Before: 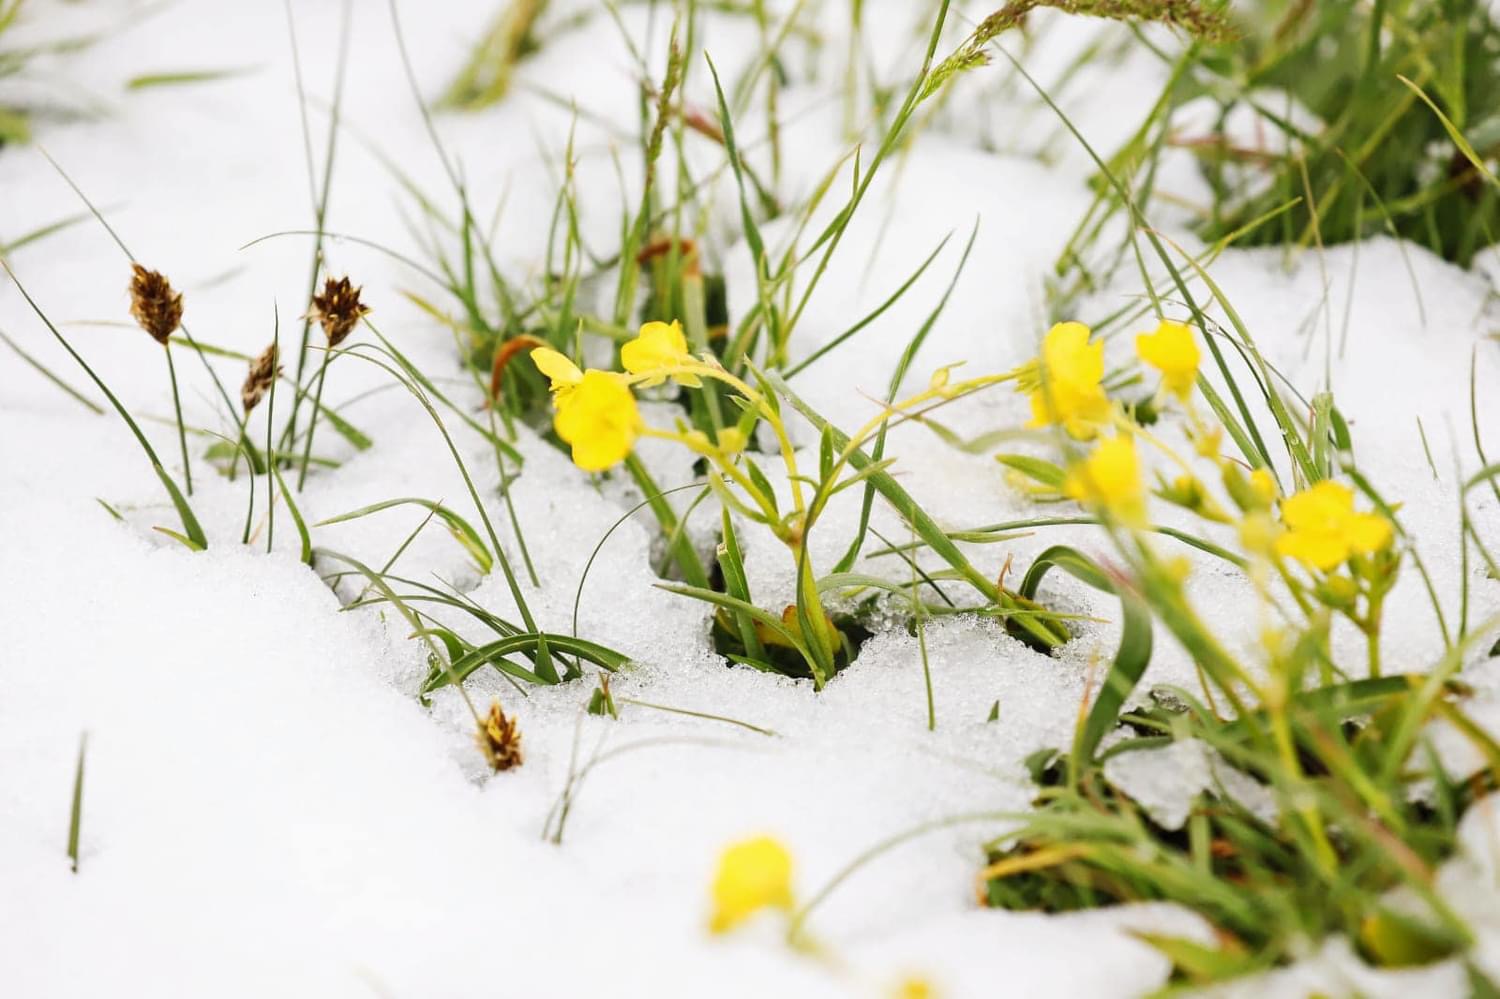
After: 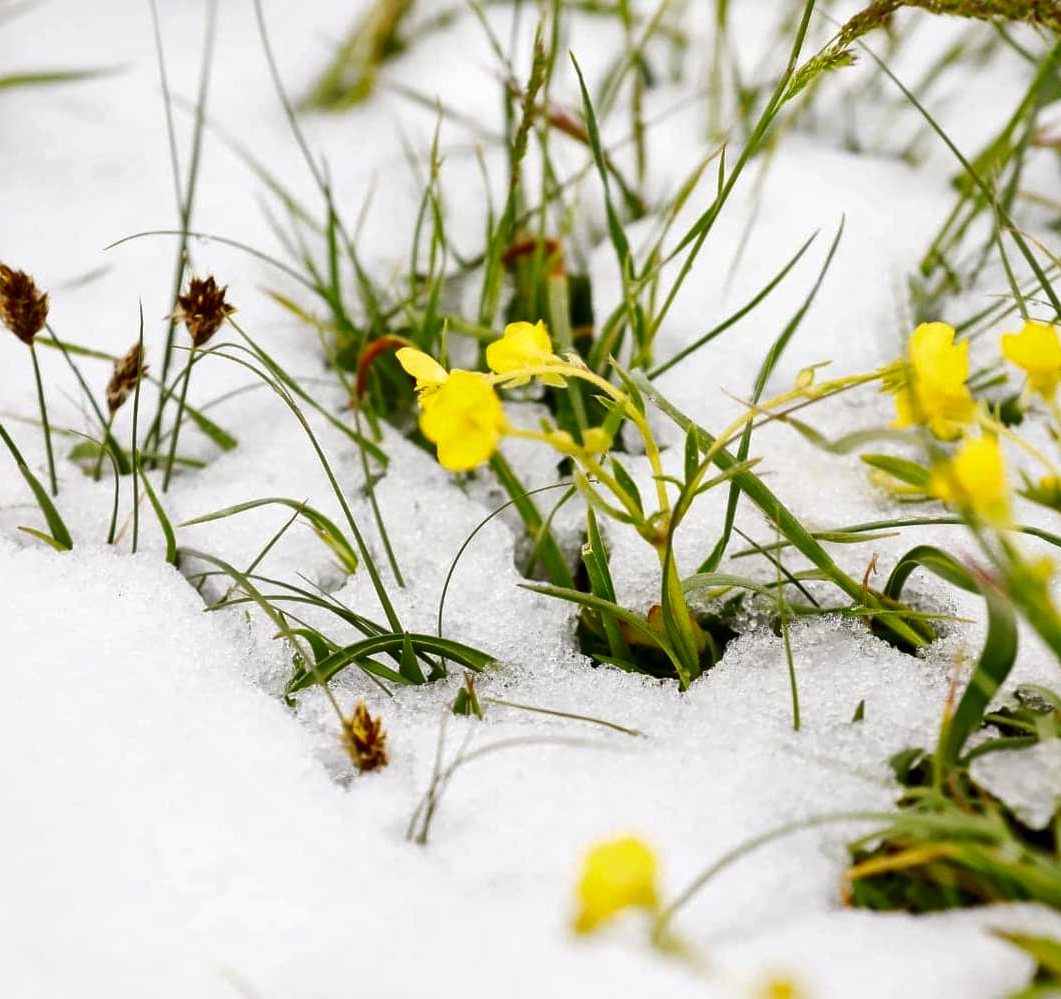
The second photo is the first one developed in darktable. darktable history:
white balance: emerald 1
contrast brightness saturation: brightness -0.2, saturation 0.08
local contrast: mode bilateral grid, contrast 20, coarseness 50, detail 141%, midtone range 0.2
crop and rotate: left 9.061%, right 20.142%
